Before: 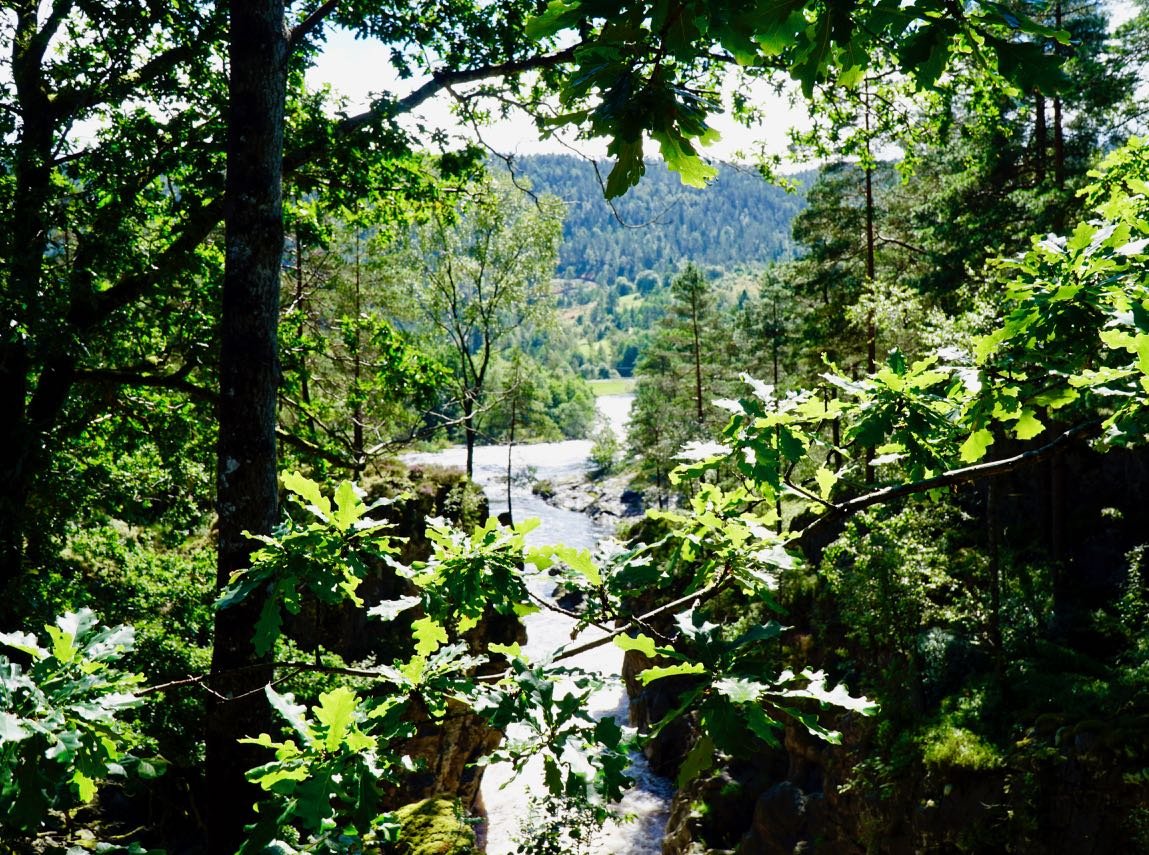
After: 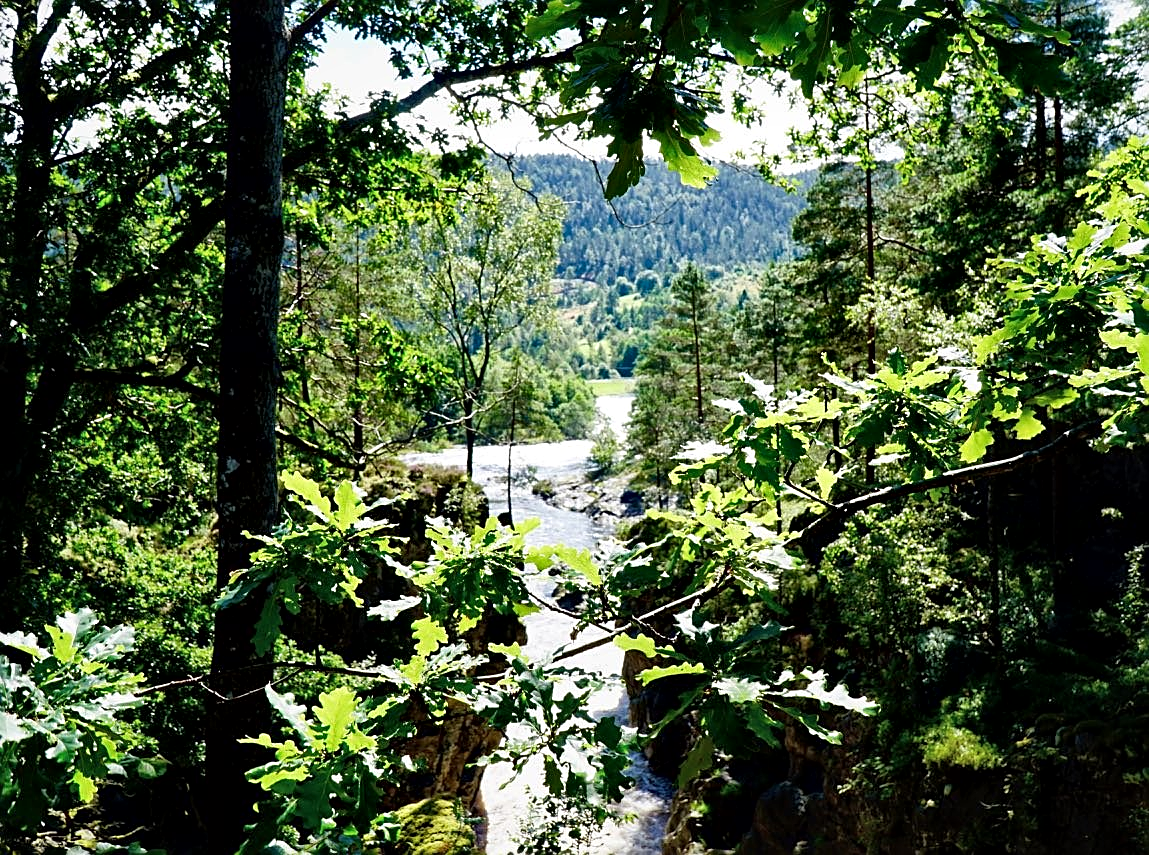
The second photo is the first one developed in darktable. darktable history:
local contrast: mode bilateral grid, contrast 24, coarseness 59, detail 152%, midtone range 0.2
sharpen: on, module defaults
